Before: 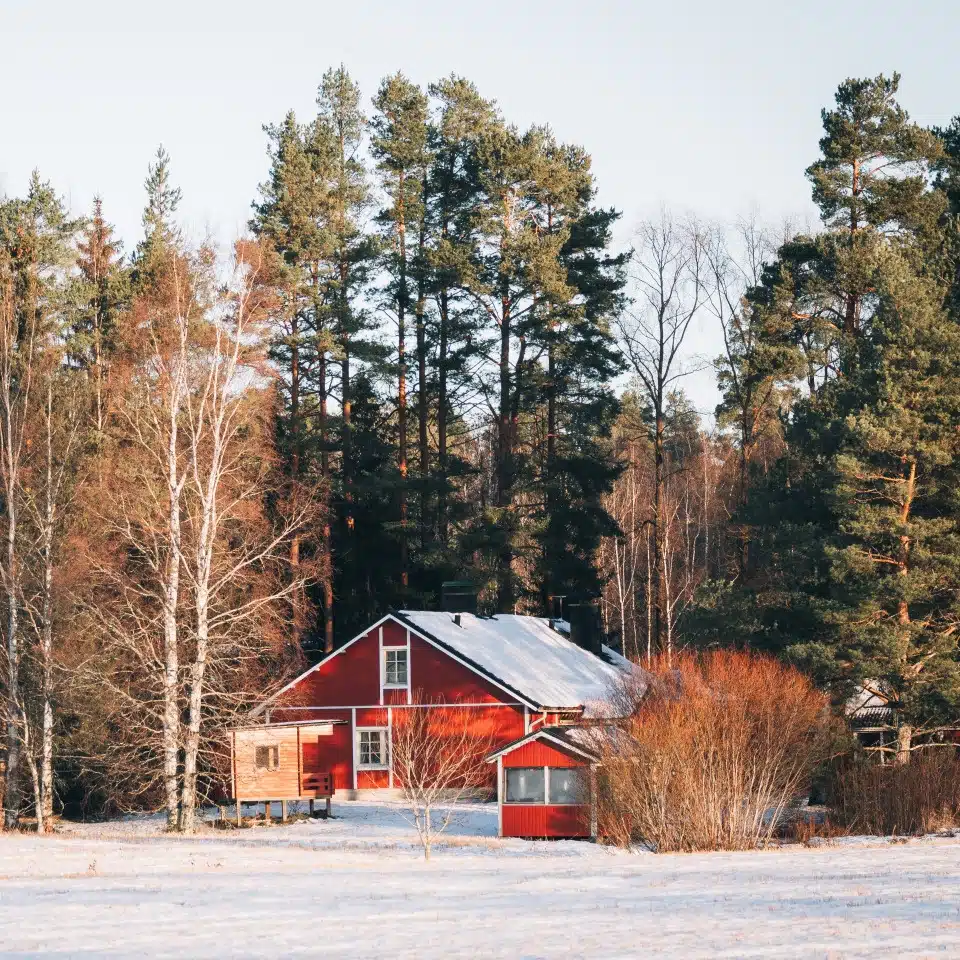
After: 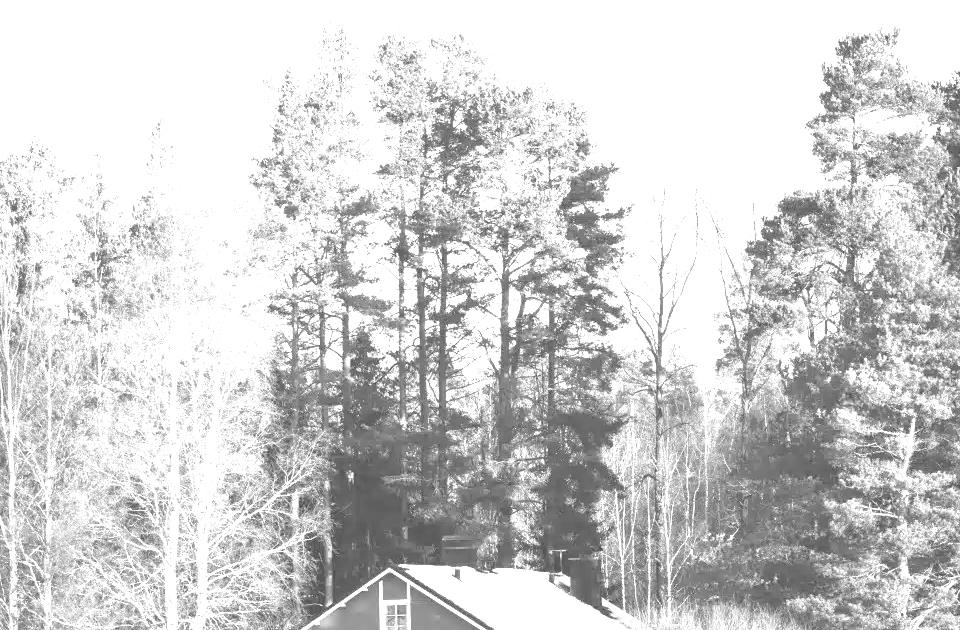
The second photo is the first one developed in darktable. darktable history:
crop and rotate: top 4.848%, bottom 29.503%
exposure: black level correction 0.001, exposure 0.675 EV, compensate highlight preservation false
colorize: hue 34.49°, saturation 35.33%, source mix 100%, lightness 55%, version 1
monochrome: on, module defaults
